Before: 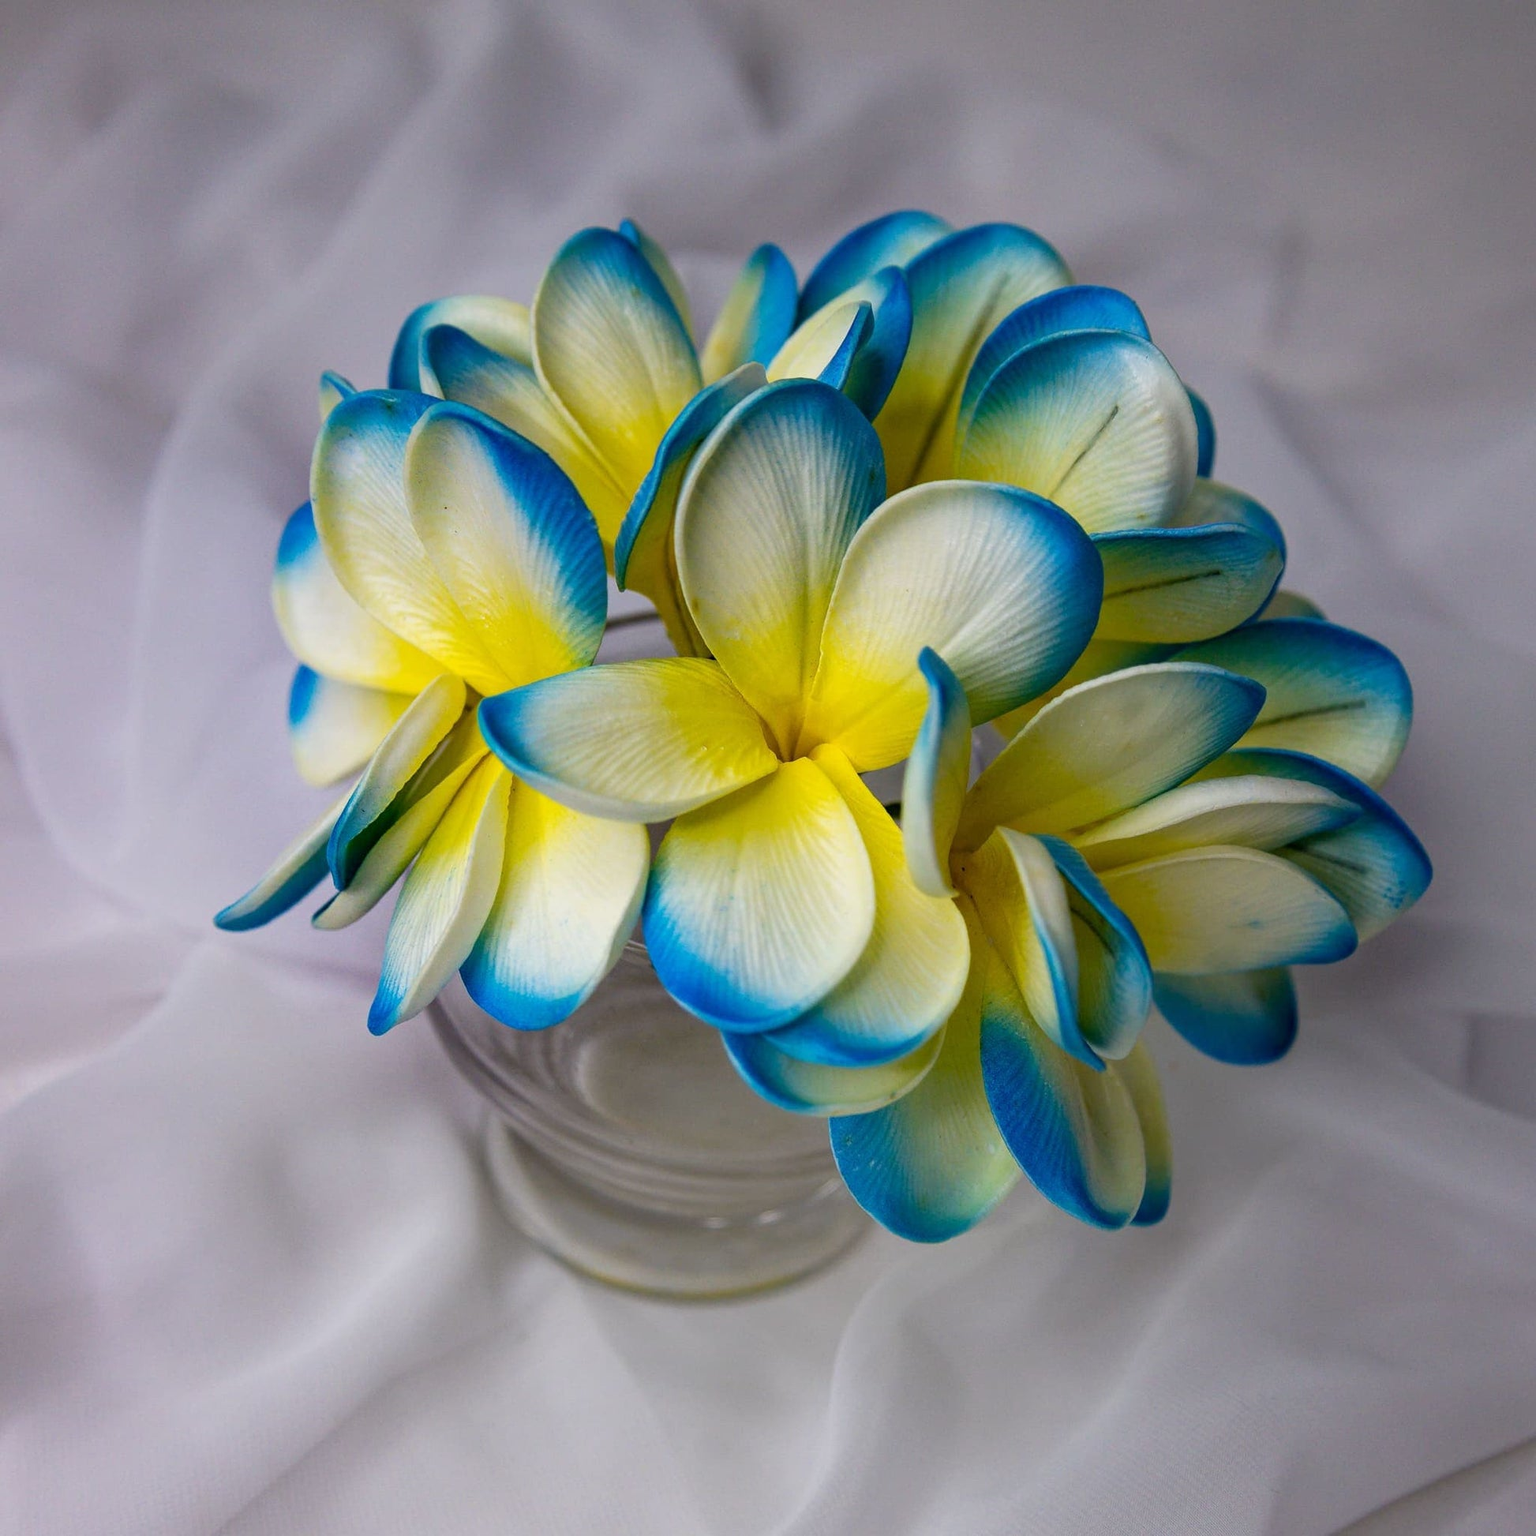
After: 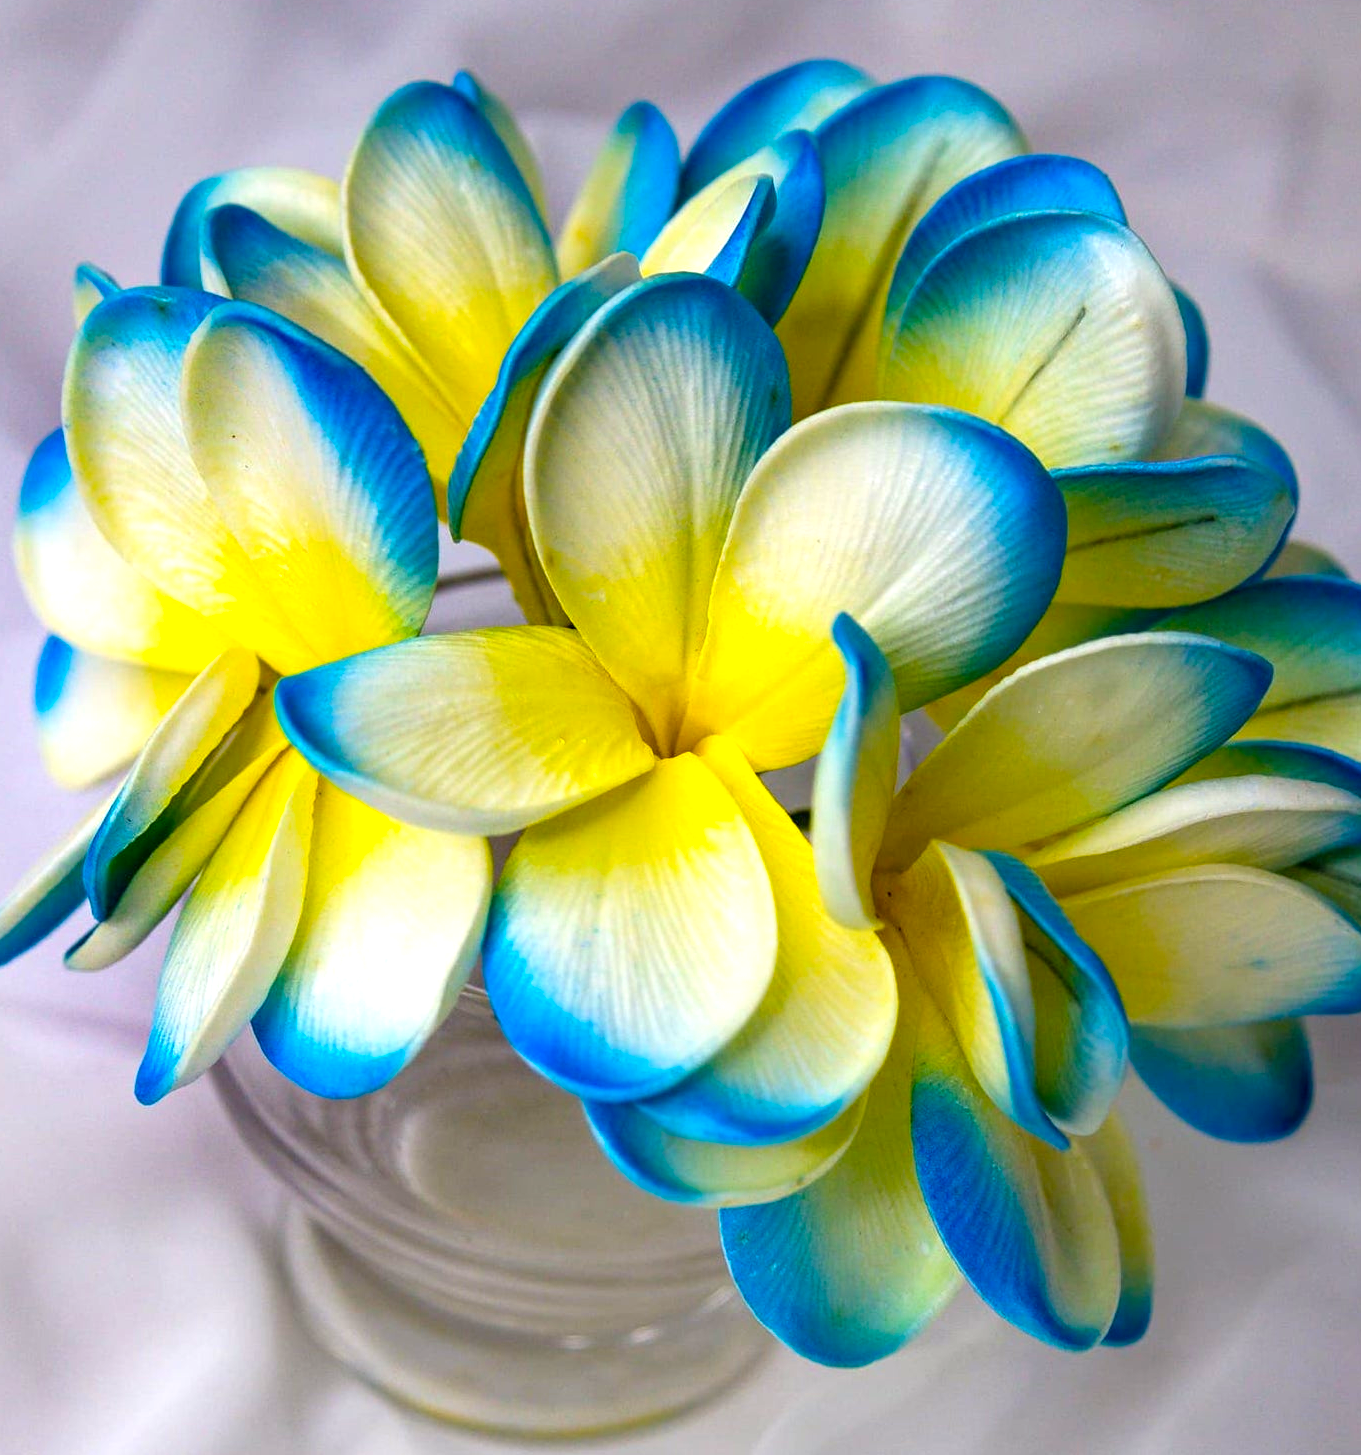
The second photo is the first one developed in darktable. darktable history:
color balance rgb: perceptual saturation grading › global saturation 20%, global vibrance 20%
crop and rotate: left 17.046%, top 10.659%, right 12.989%, bottom 14.553%
exposure: exposure 0.669 EV, compensate highlight preservation false
